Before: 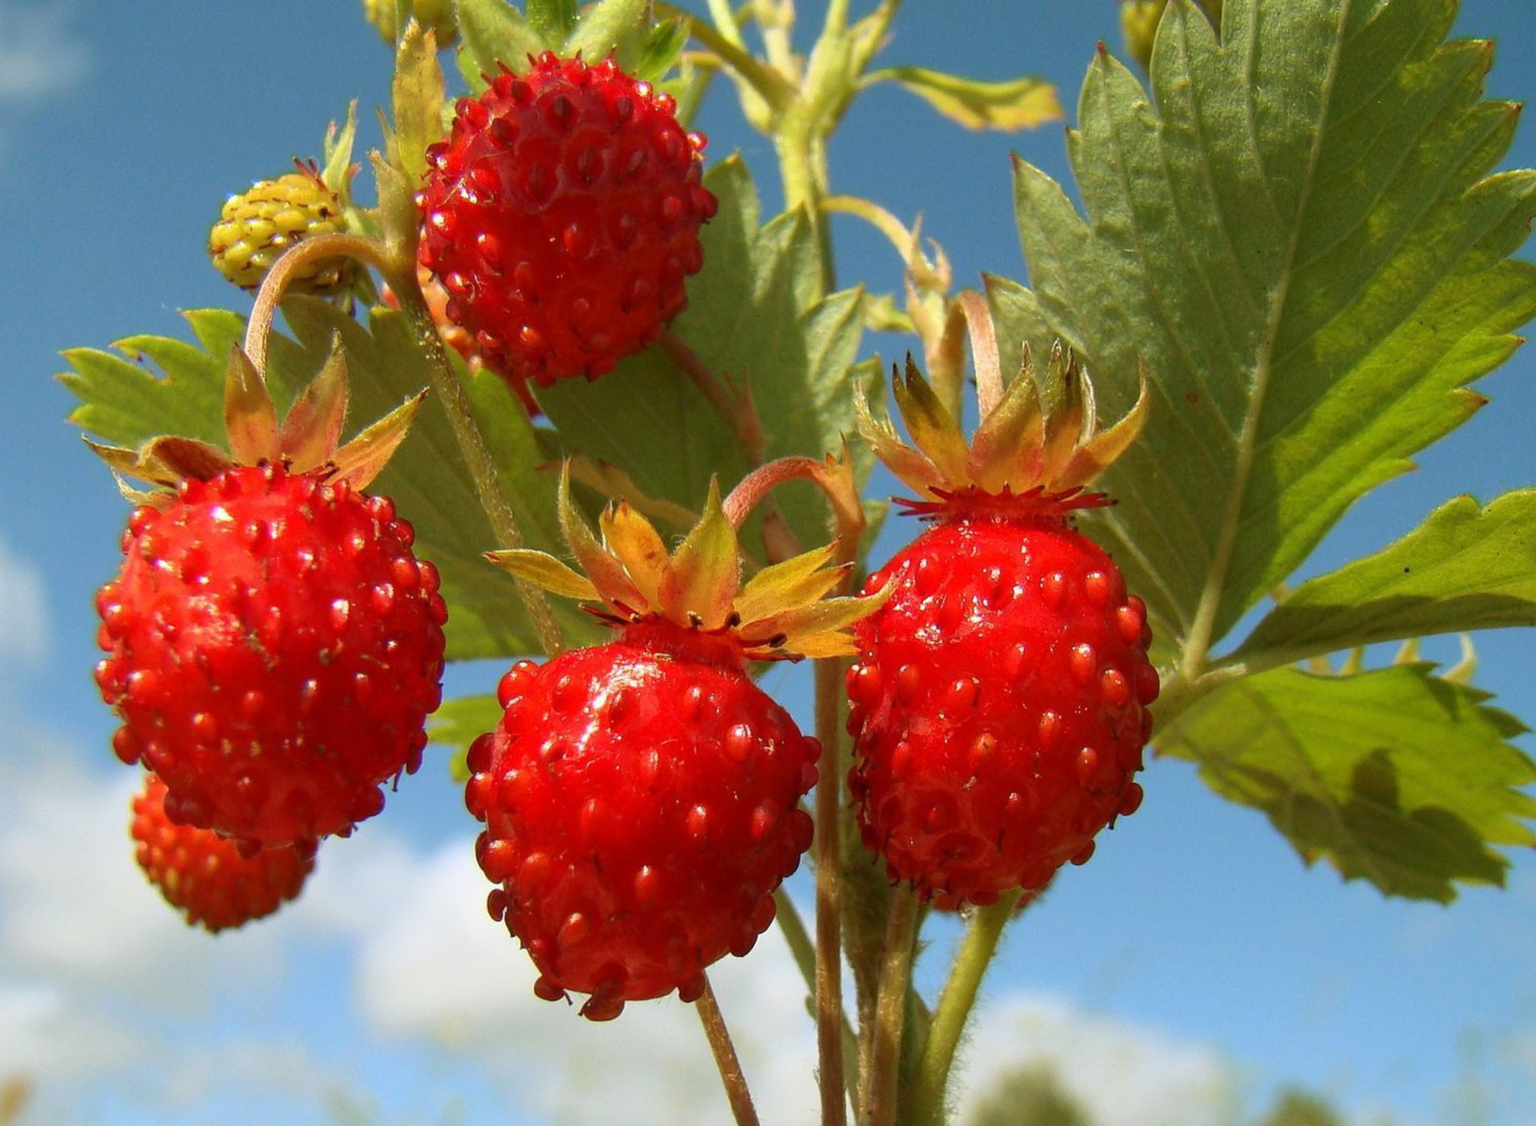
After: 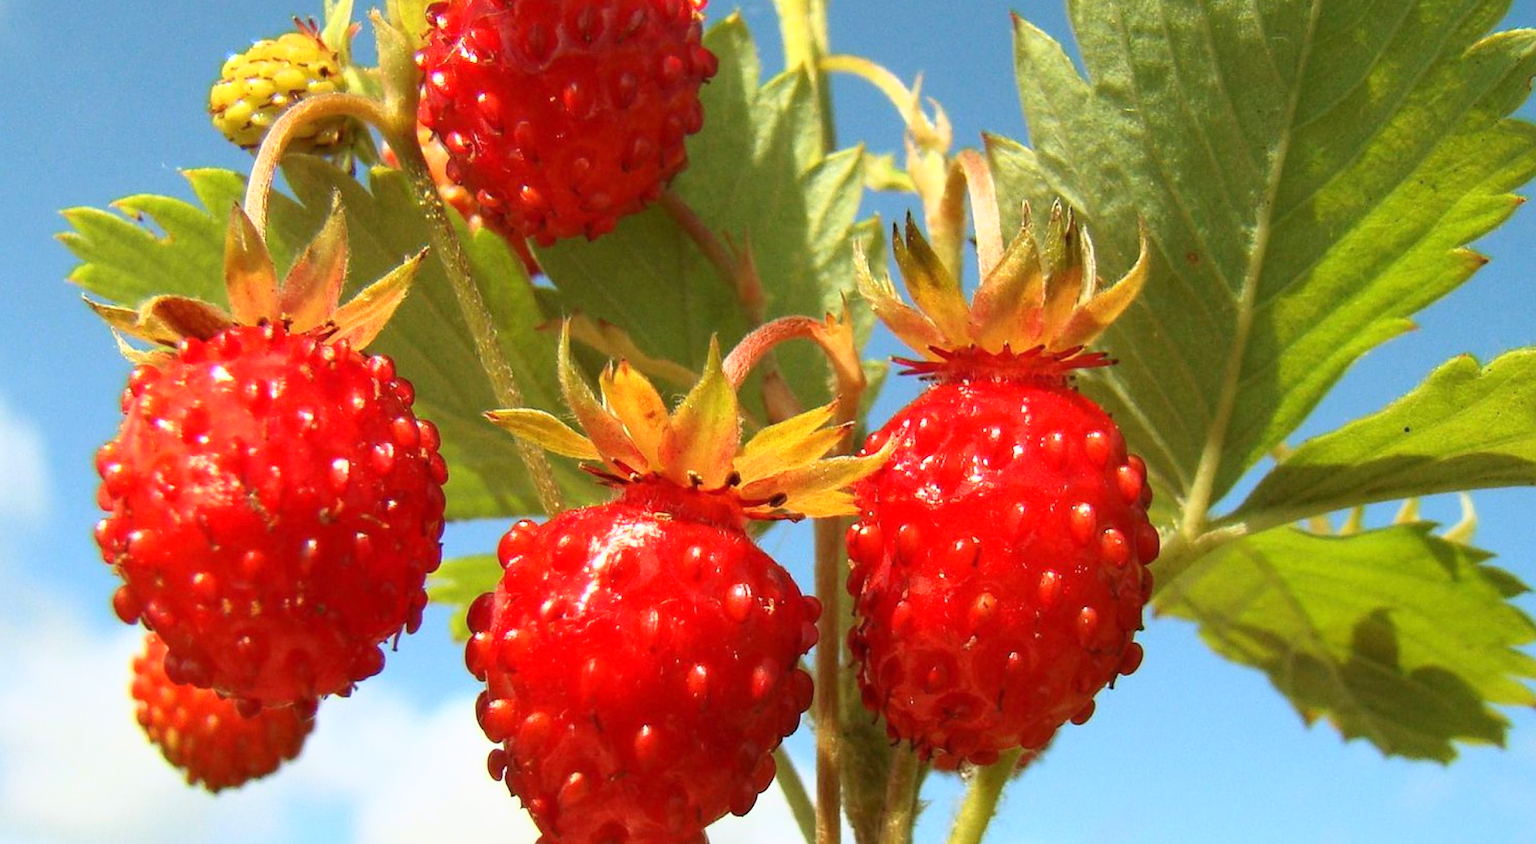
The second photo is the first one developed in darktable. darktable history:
base curve: curves: ch0 [(0, 0) (0.557, 0.834) (1, 1)]
crop and rotate: top 12.5%, bottom 12.5%
